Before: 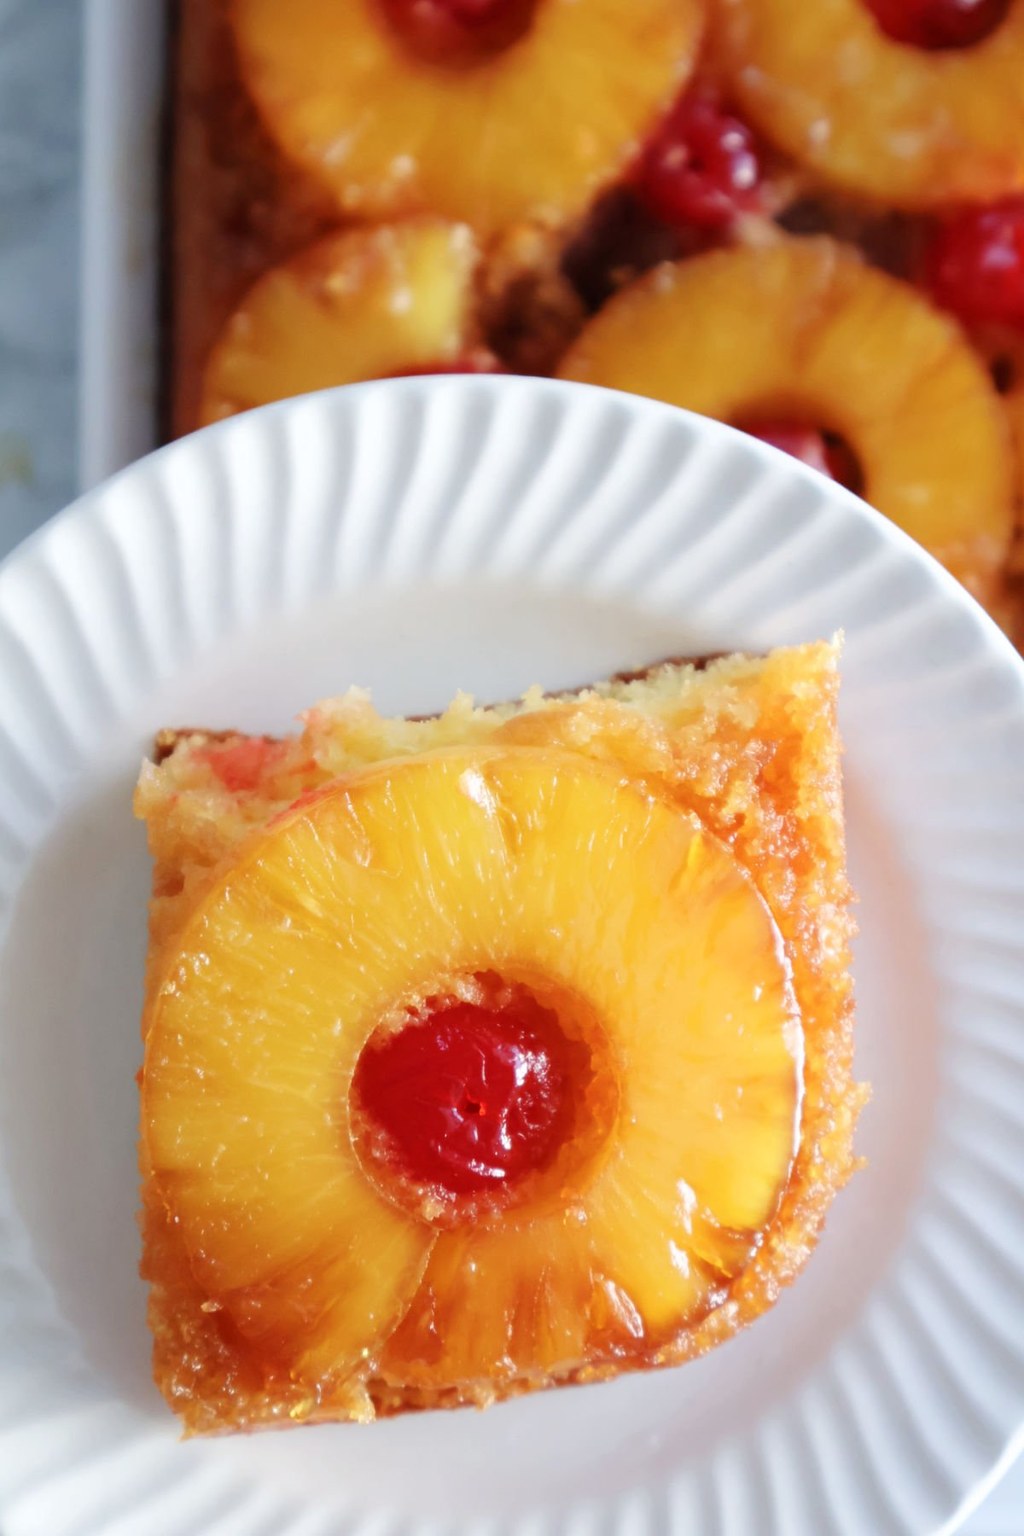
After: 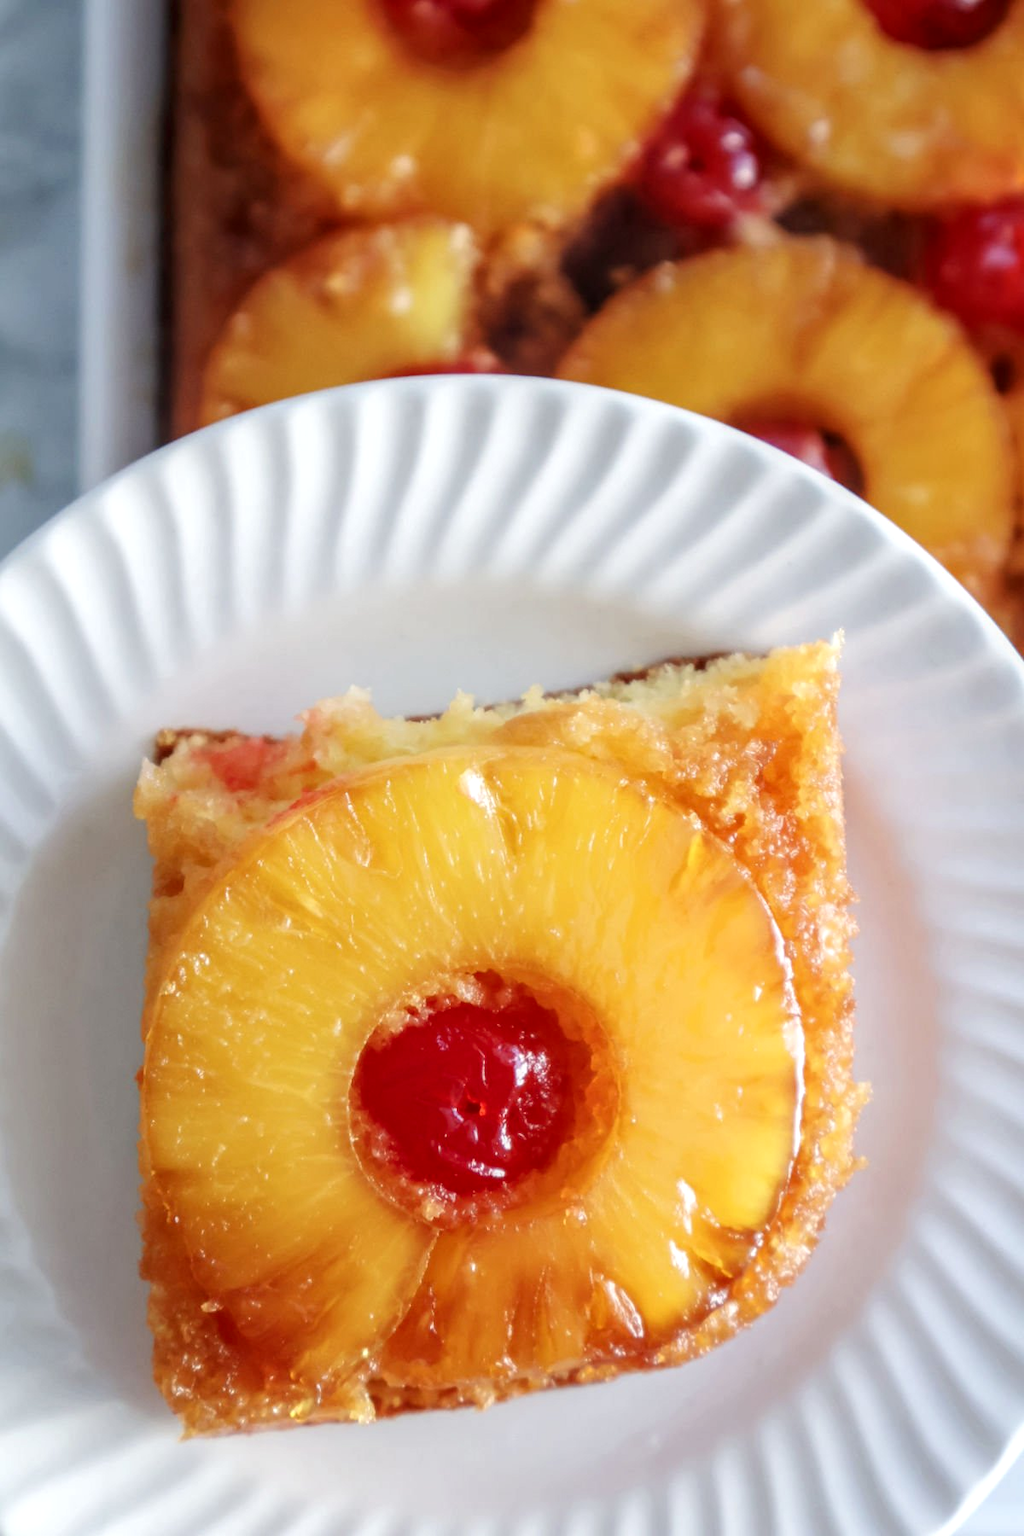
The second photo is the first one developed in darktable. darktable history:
local contrast: highlights 3%, shadows 2%, detail 133%
